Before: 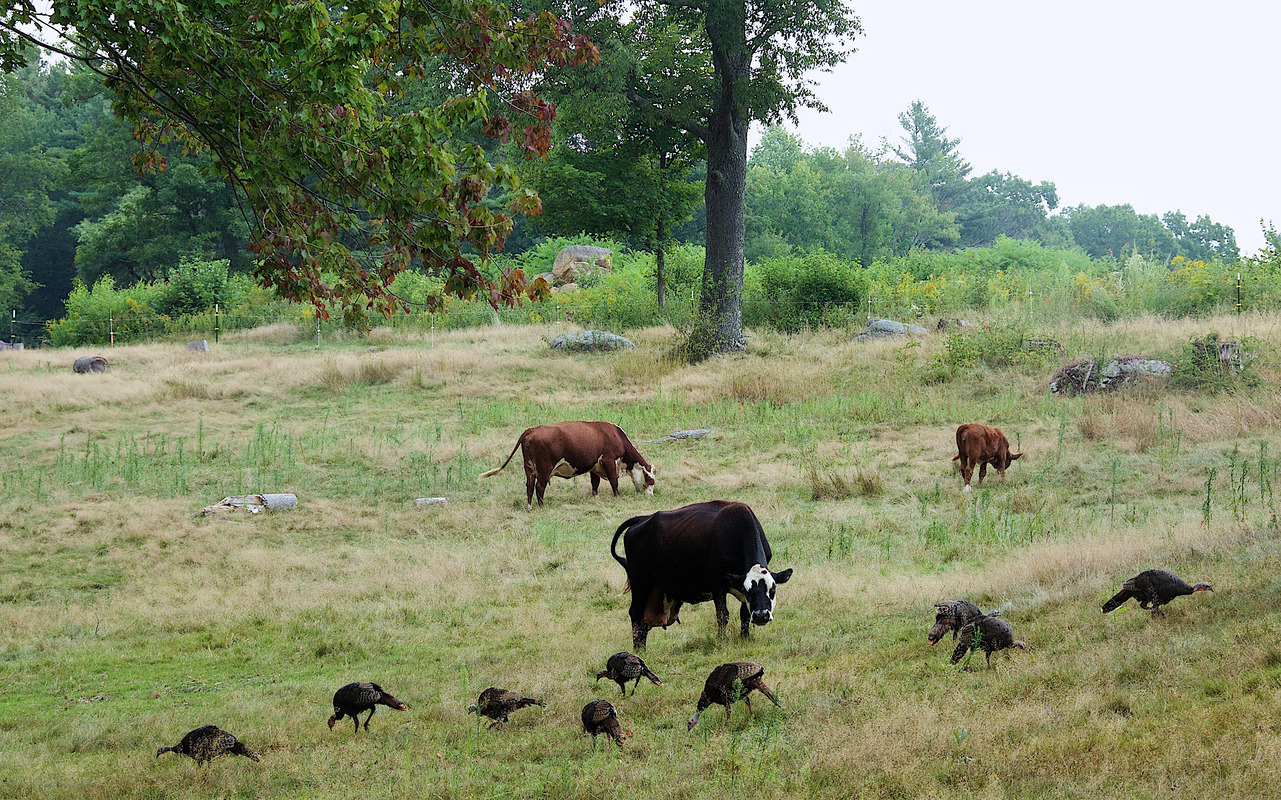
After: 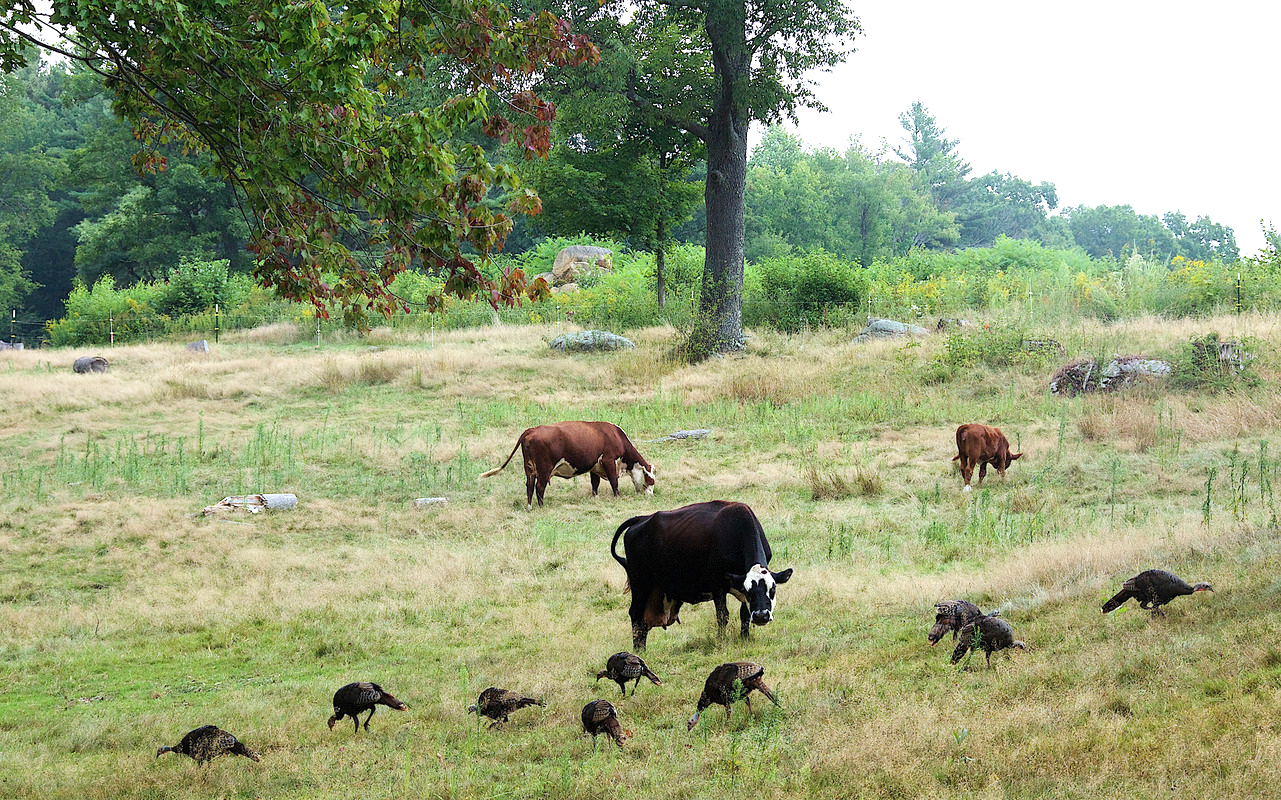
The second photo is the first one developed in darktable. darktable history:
exposure: exposure 0.497 EV, compensate exposure bias true, compensate highlight preservation false
